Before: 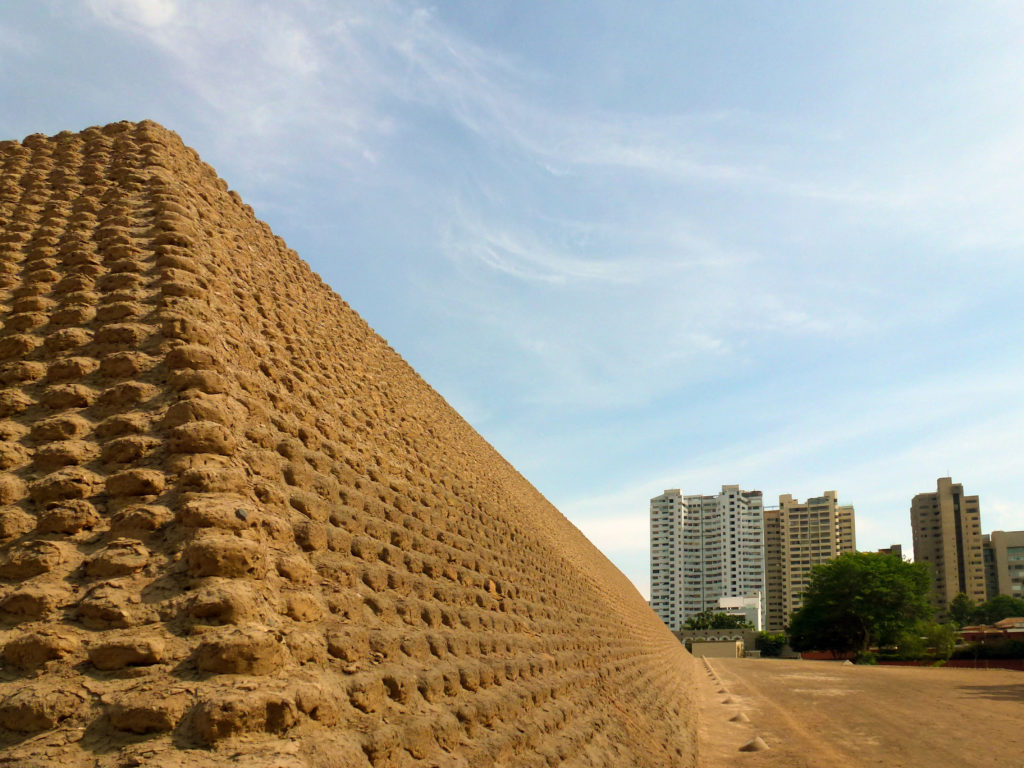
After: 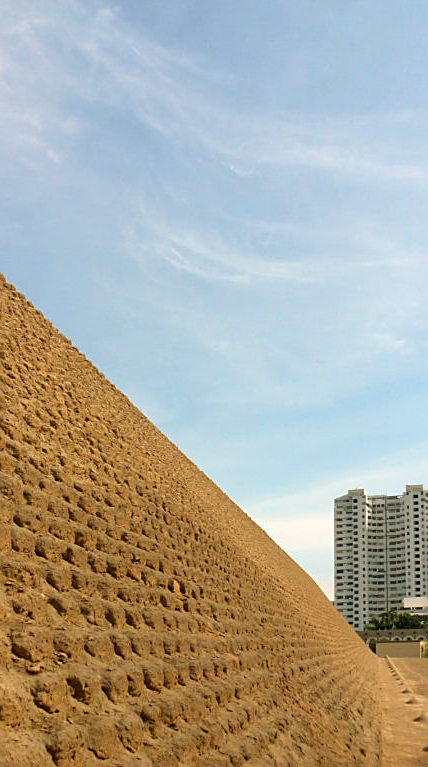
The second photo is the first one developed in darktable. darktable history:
sharpen: on, module defaults
crop: left 30.88%, right 27.28%
